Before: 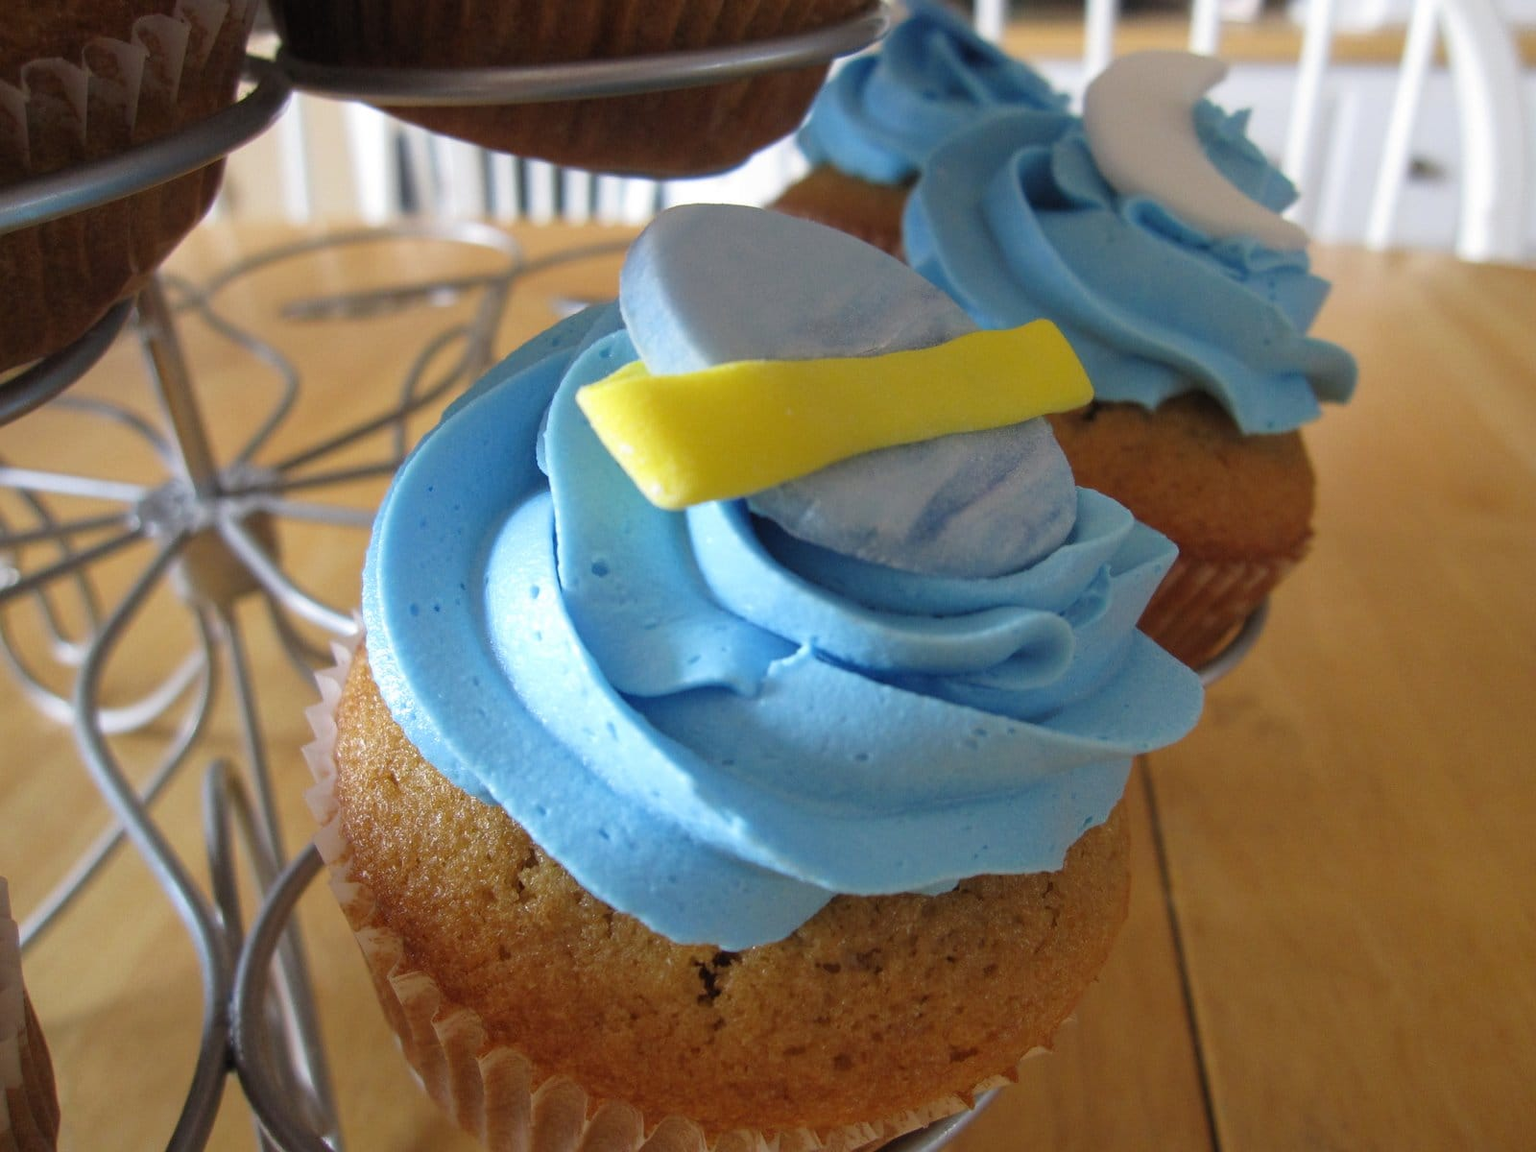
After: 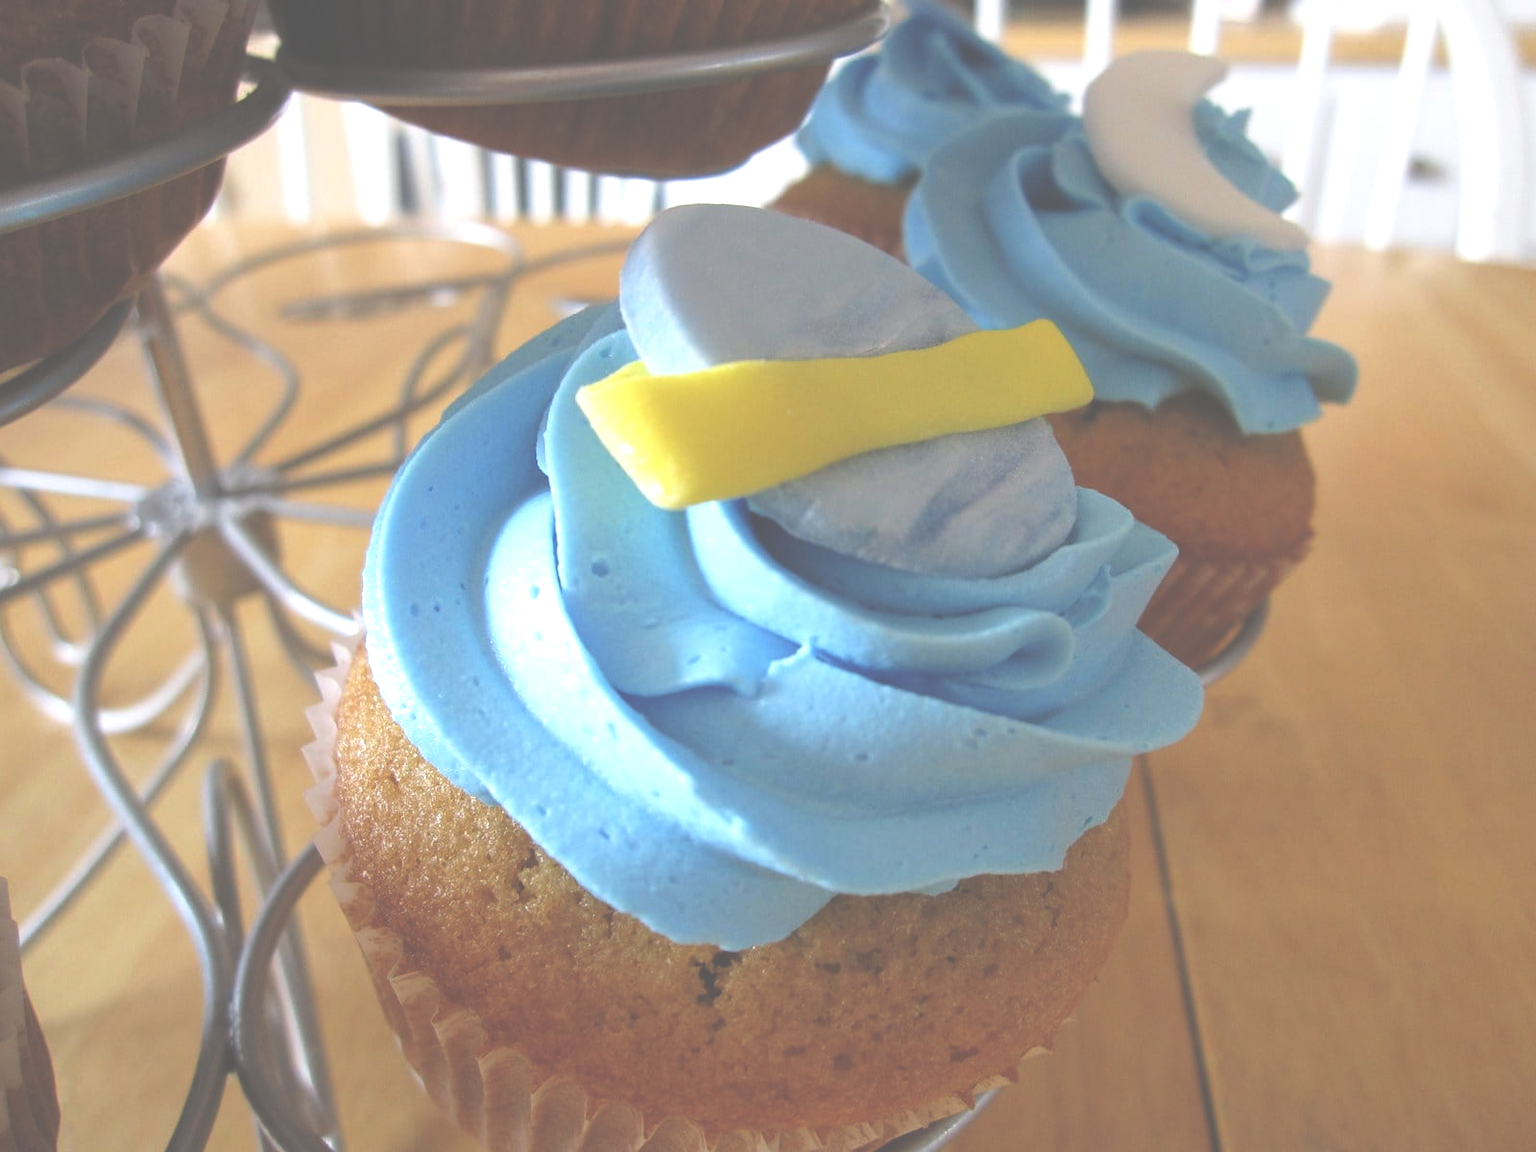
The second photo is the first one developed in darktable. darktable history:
exposure: black level correction -0.072, exposure 0.502 EV, compensate highlight preservation false
